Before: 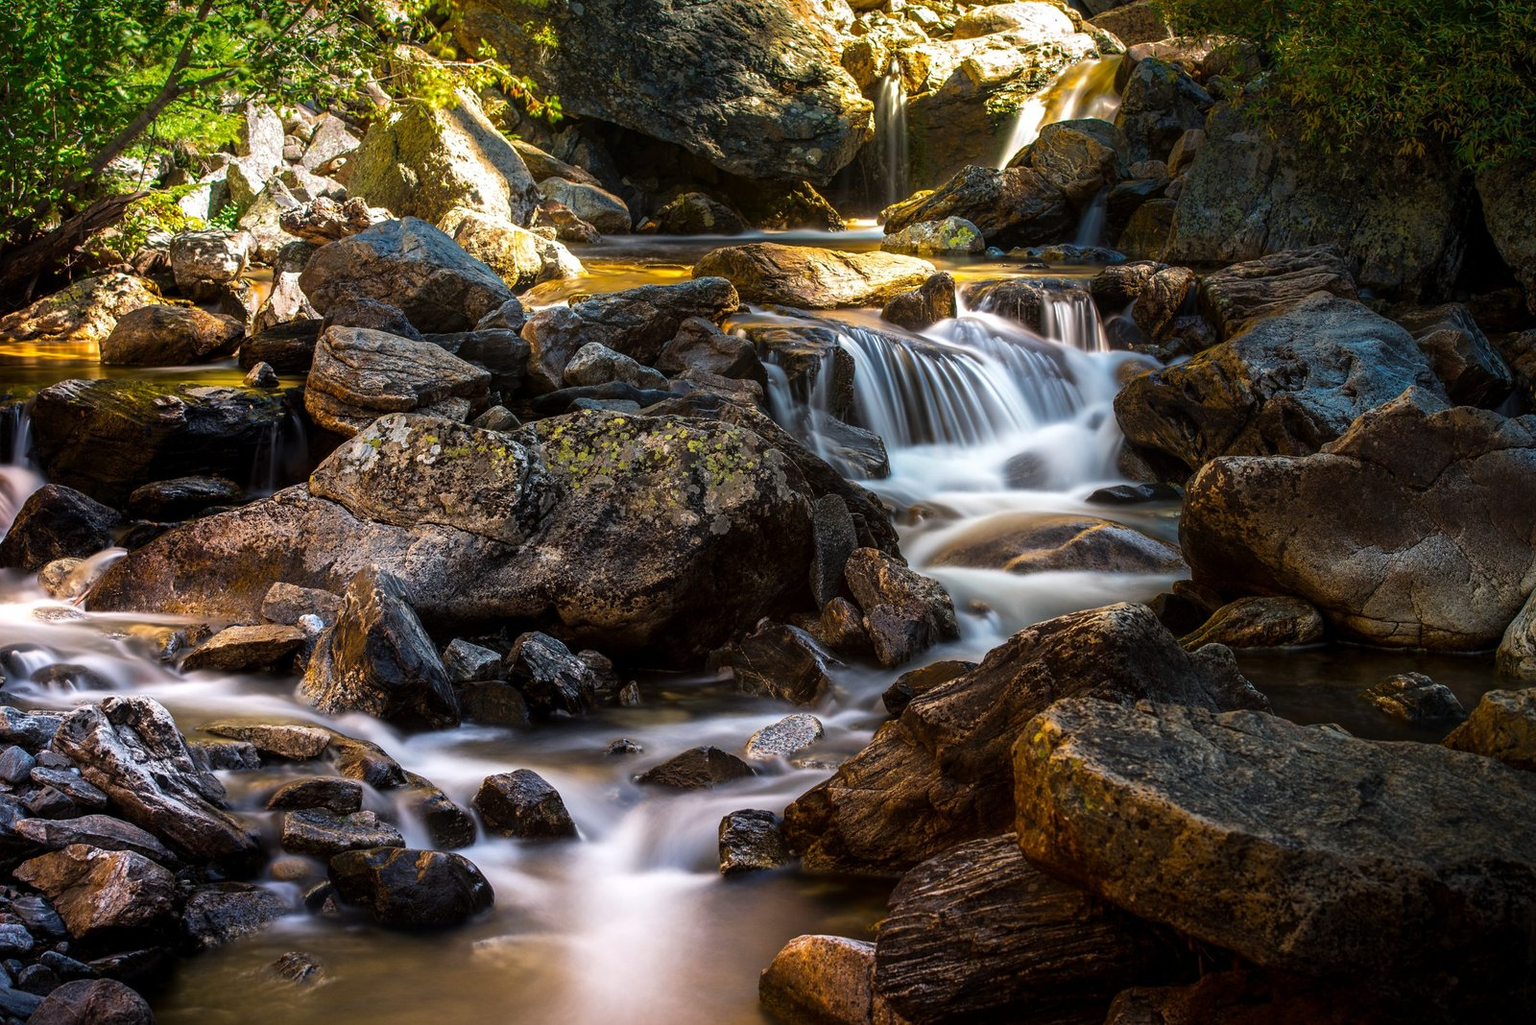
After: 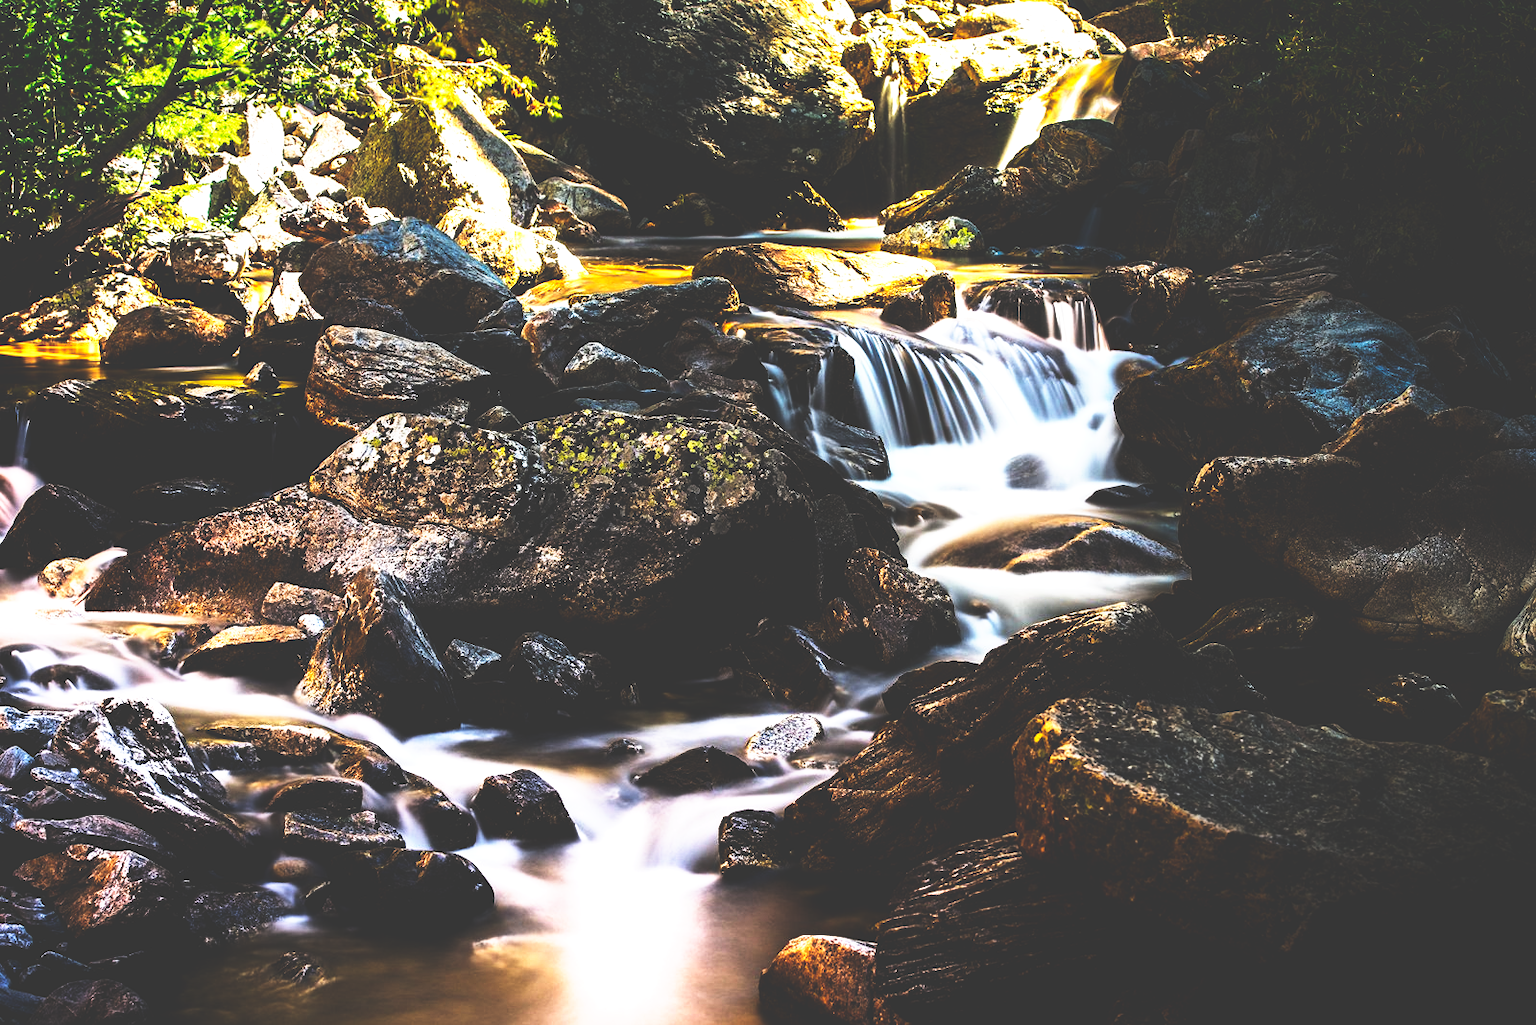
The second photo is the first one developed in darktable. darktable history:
tone equalizer: -8 EV -1.1 EV, -7 EV -1.03 EV, -6 EV -0.869 EV, -5 EV -0.587 EV, -3 EV 0.592 EV, -2 EV 0.859 EV, -1 EV 0.994 EV, +0 EV 1.07 EV, edges refinement/feathering 500, mask exposure compensation -1.57 EV, preserve details no
base curve: curves: ch0 [(0, 0.036) (0.007, 0.037) (0.604, 0.887) (1, 1)], preserve colors none
